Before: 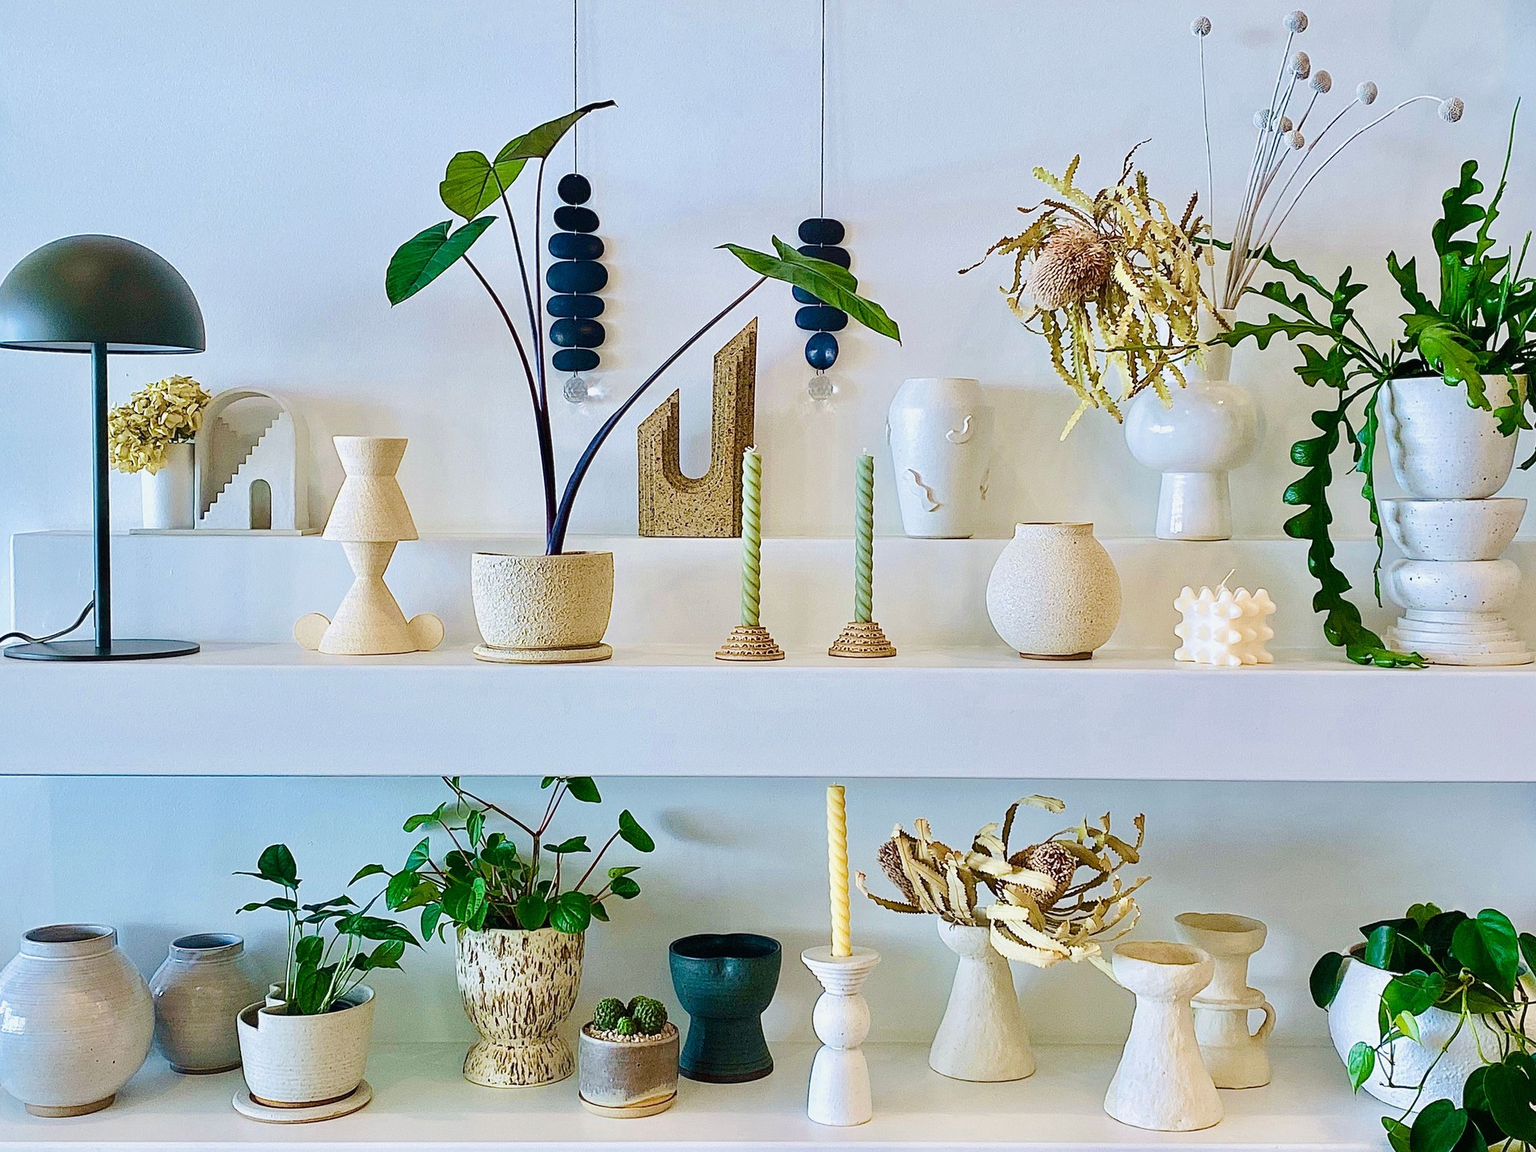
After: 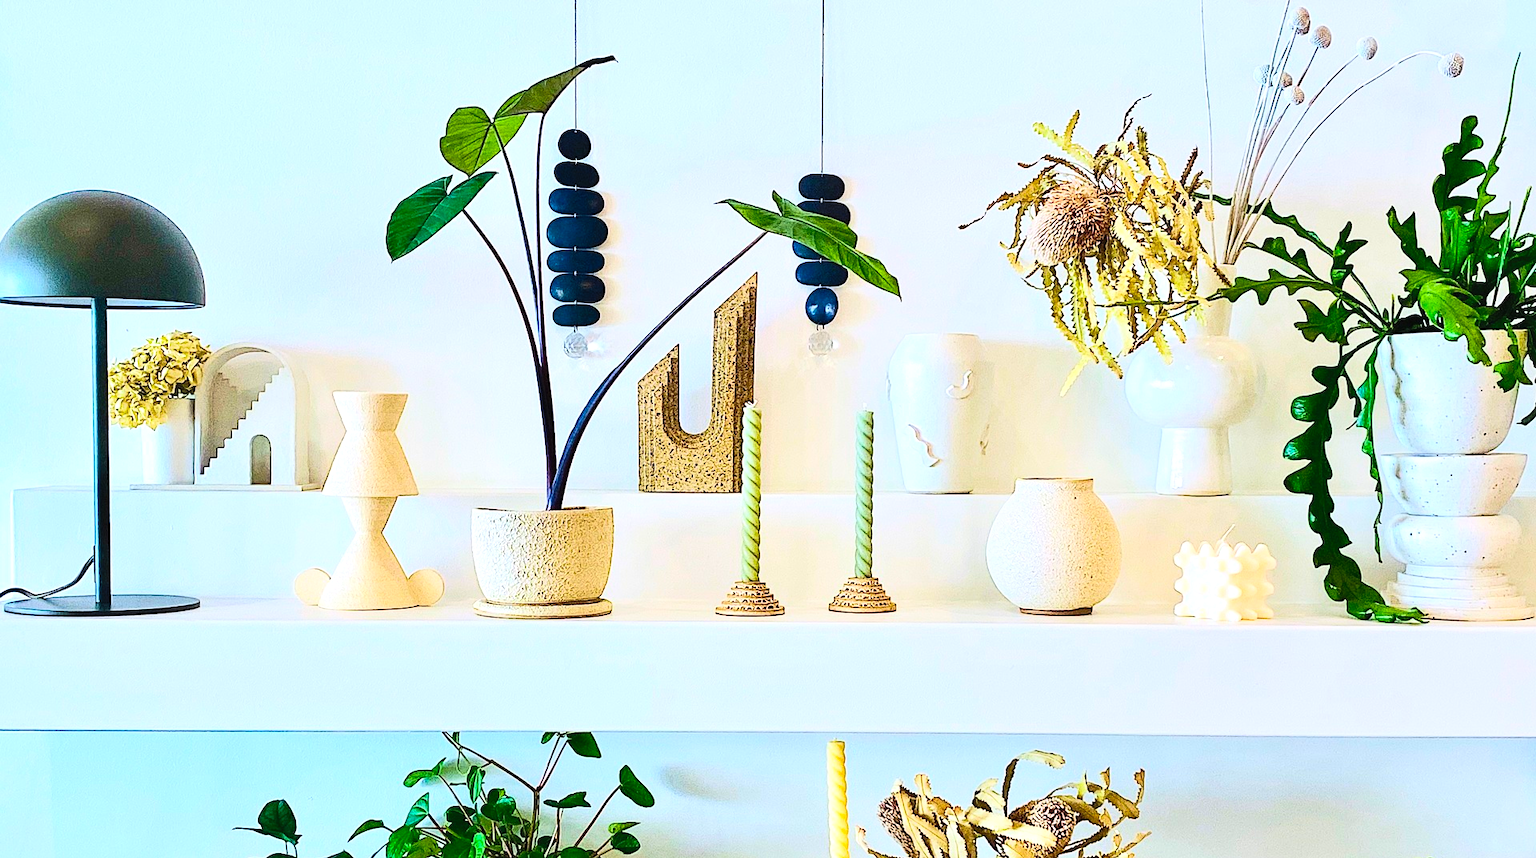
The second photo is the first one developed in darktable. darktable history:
contrast brightness saturation: contrast 0.242, brightness 0.25, saturation 0.375
crop: top 3.889%, bottom 21.533%
tone equalizer: -8 EV -0.381 EV, -7 EV -0.424 EV, -6 EV -0.31 EV, -5 EV -0.253 EV, -3 EV 0.238 EV, -2 EV 0.361 EV, -1 EV 0.377 EV, +0 EV 0.396 EV, edges refinement/feathering 500, mask exposure compensation -1.57 EV, preserve details no
